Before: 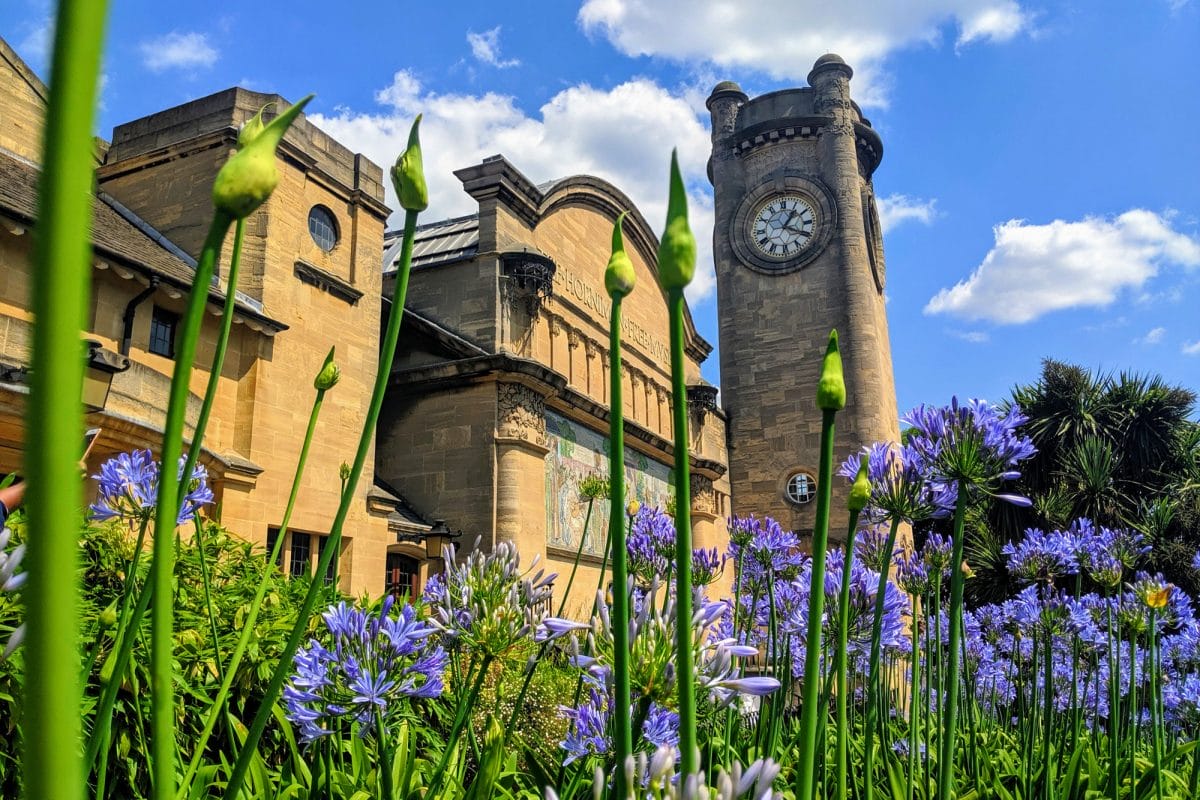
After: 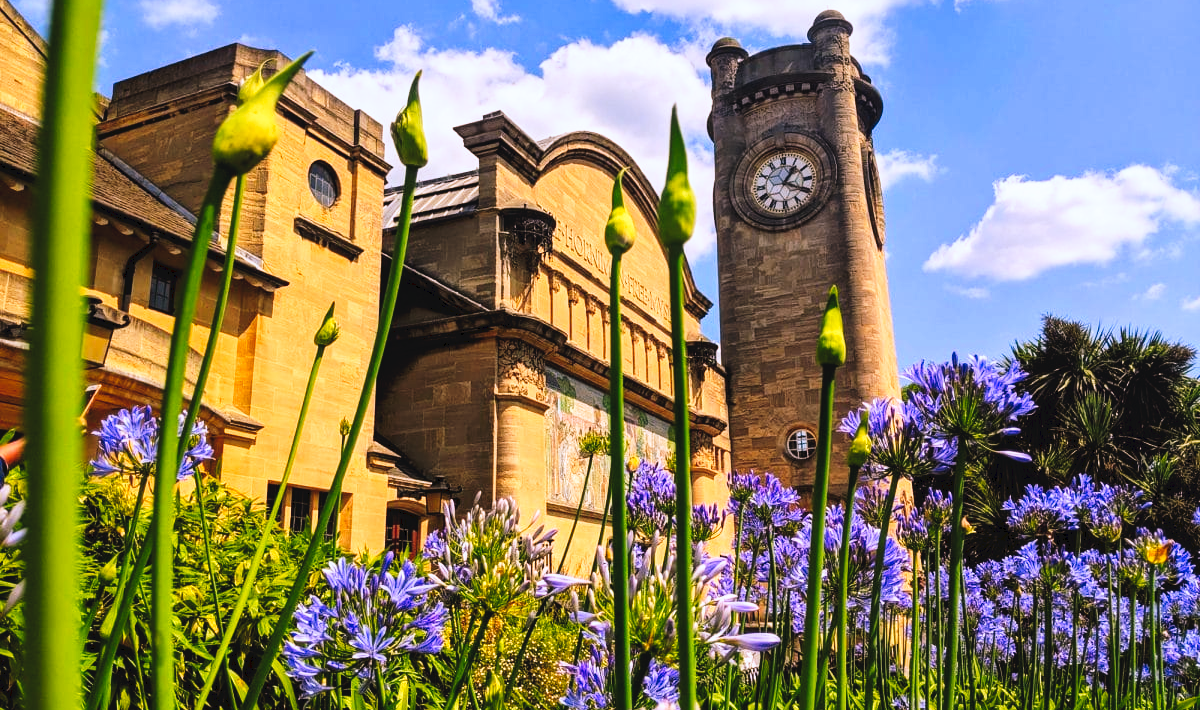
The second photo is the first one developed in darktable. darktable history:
color balance rgb: shadows lift › luminance -5%, shadows lift › chroma 1.1%, shadows lift › hue 219°, power › luminance 10%, power › chroma 2.83%, power › hue 60°, highlights gain › chroma 4.52%, highlights gain › hue 33.33°, saturation formula JzAzBz (2021)
tone curve: curves: ch0 [(0, 0) (0.003, 0.047) (0.011, 0.047) (0.025, 0.049) (0.044, 0.051) (0.069, 0.055) (0.1, 0.066) (0.136, 0.089) (0.177, 0.12) (0.224, 0.155) (0.277, 0.205) (0.335, 0.281) (0.399, 0.37) (0.468, 0.47) (0.543, 0.574) (0.623, 0.687) (0.709, 0.801) (0.801, 0.89) (0.898, 0.963) (1, 1)], preserve colors none
crop and rotate: top 5.609%, bottom 5.609%
color correction: highlights a* -2.24, highlights b* -18.1
